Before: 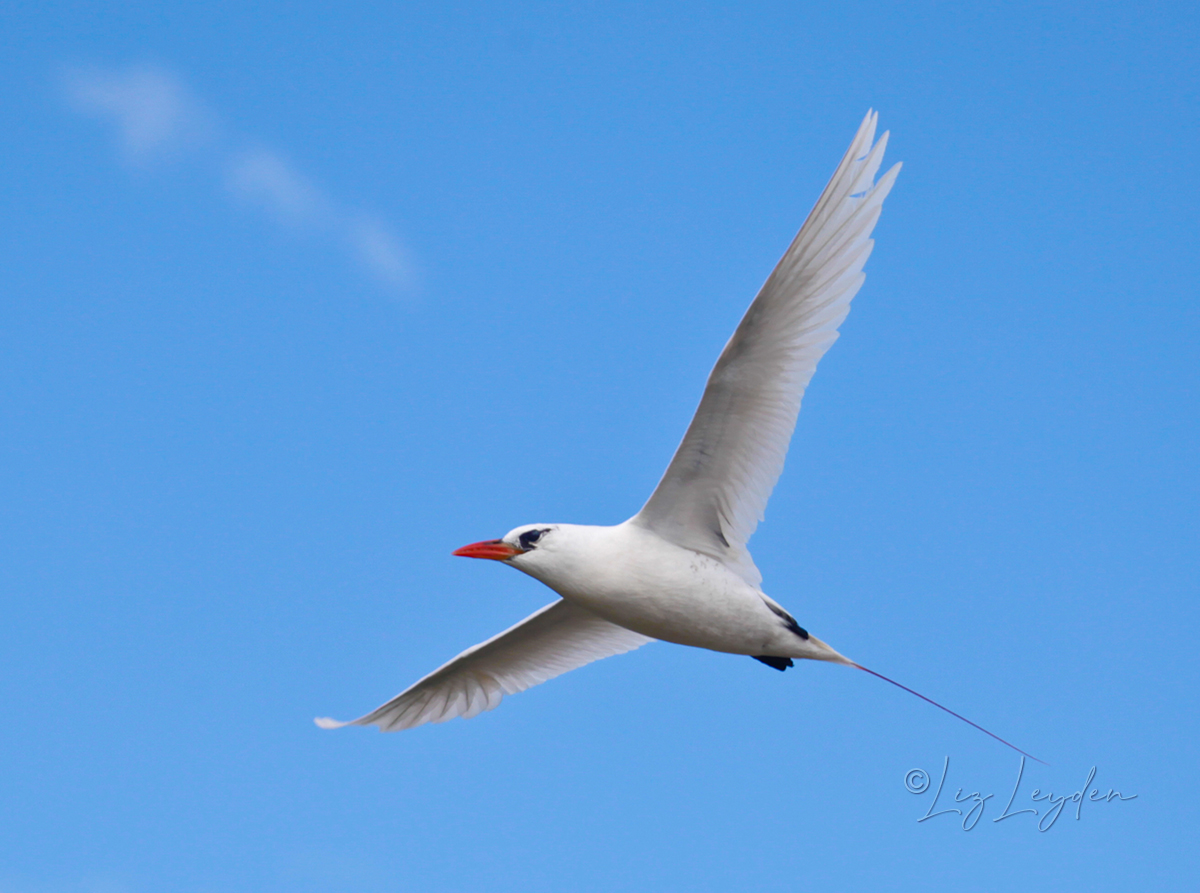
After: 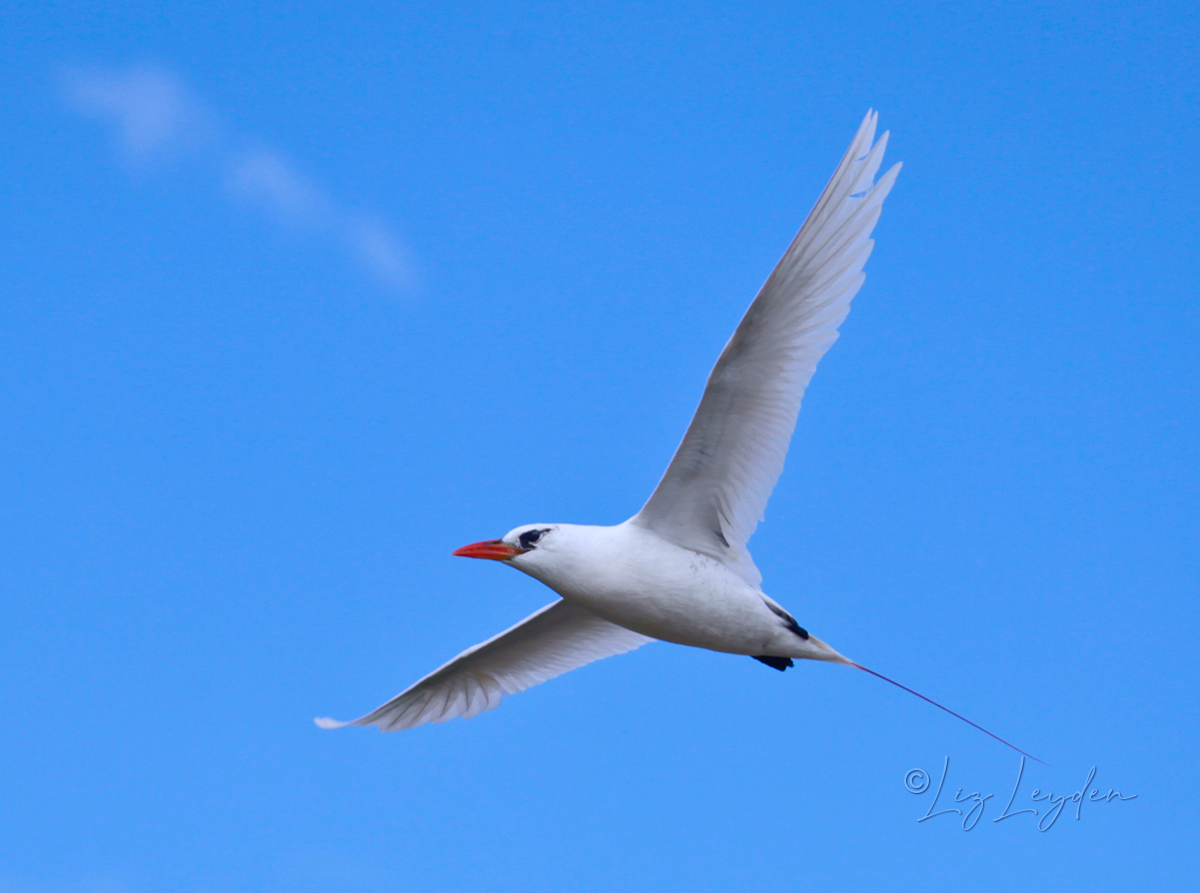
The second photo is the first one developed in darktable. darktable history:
exposure: exposure -0.156 EV, compensate highlight preservation false
color calibration: gray › normalize channels true, illuminant custom, x 0.371, y 0.382, temperature 4281.96 K, gamut compression 0.016
